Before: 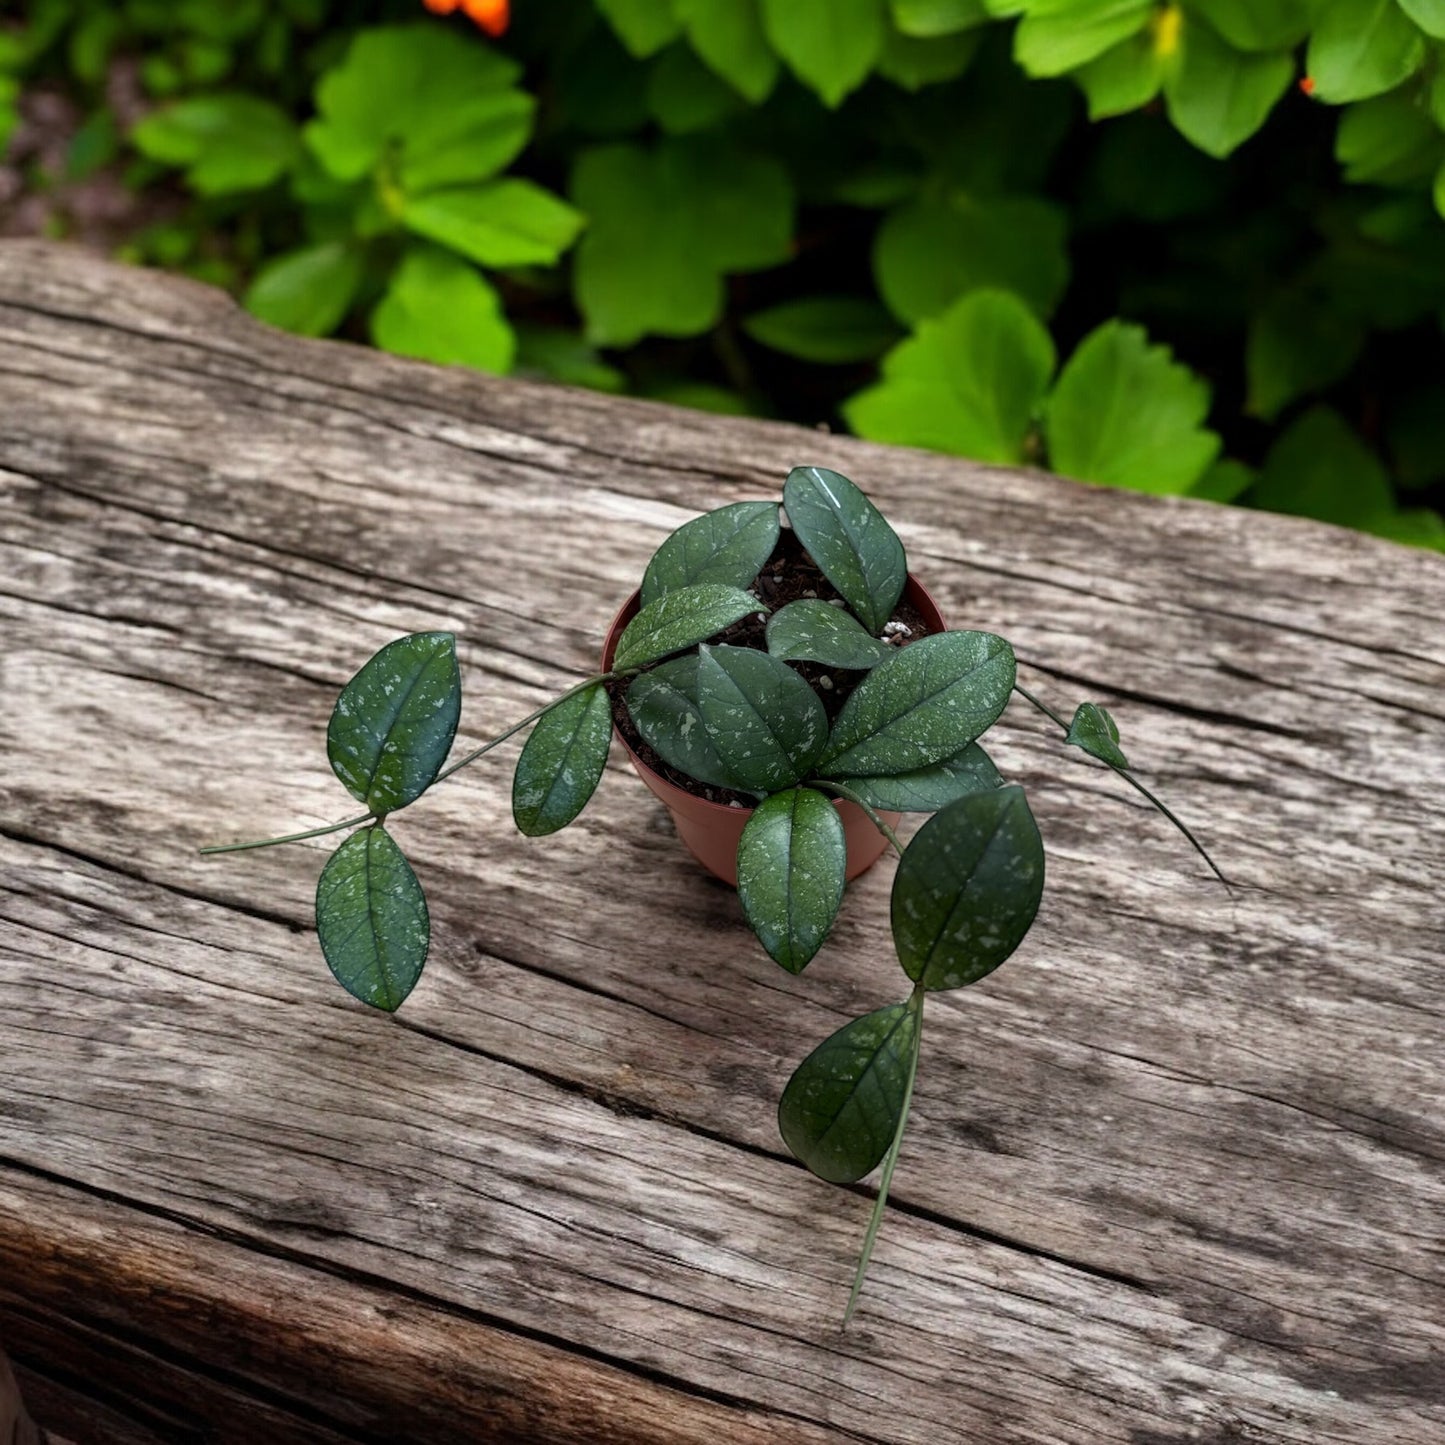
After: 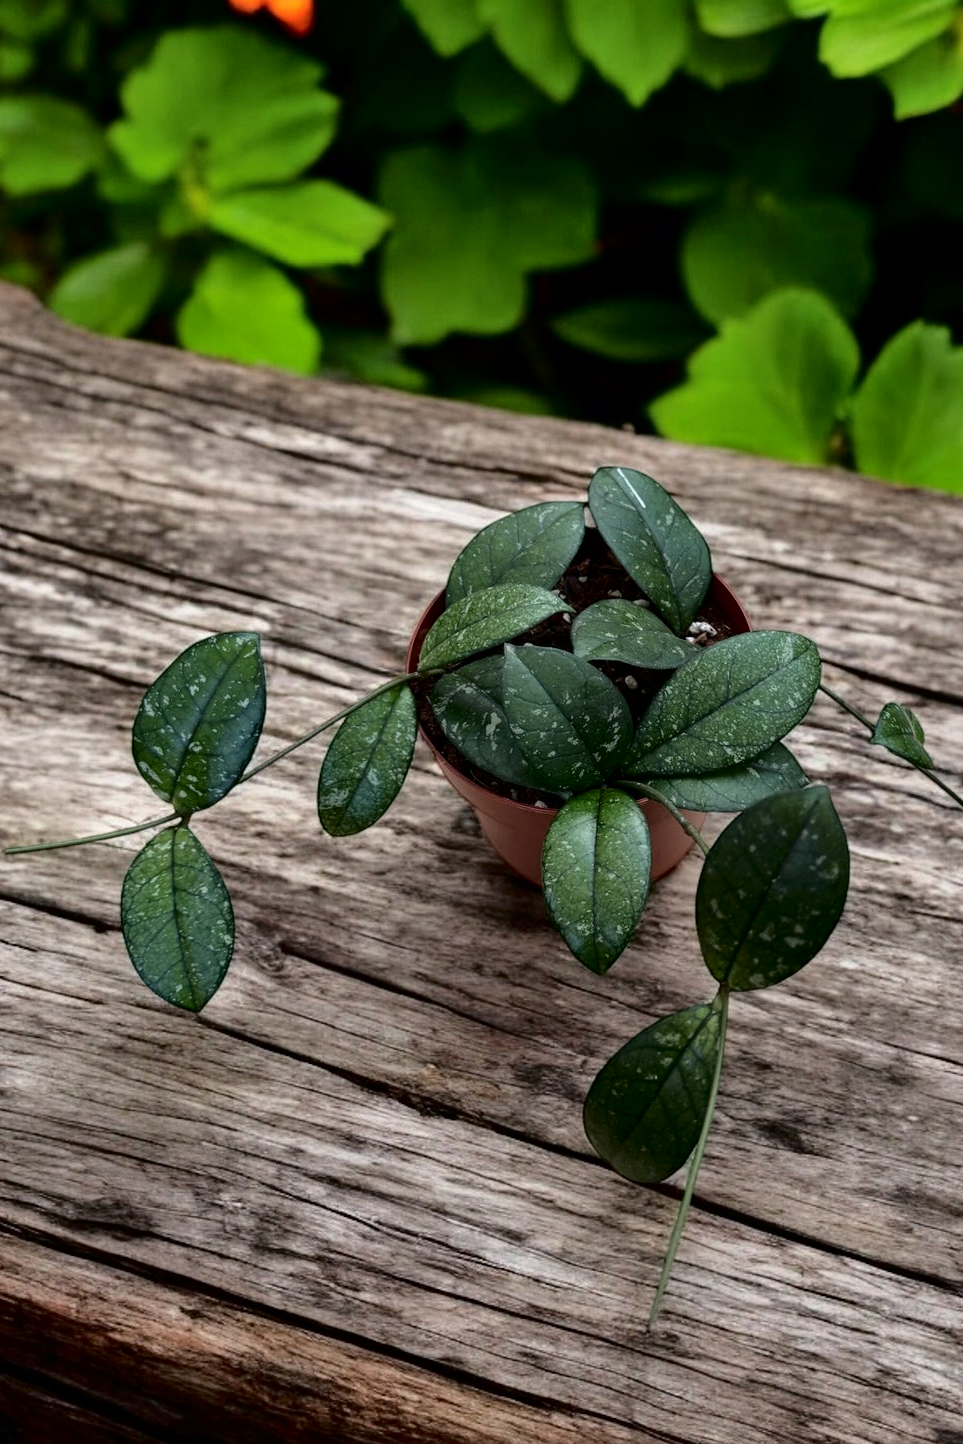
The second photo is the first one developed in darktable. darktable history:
crop and rotate: left 13.537%, right 19.796%
shadows and highlights: shadows 43.71, white point adjustment -1.46, soften with gaussian
fill light: exposure -2 EV, width 8.6
